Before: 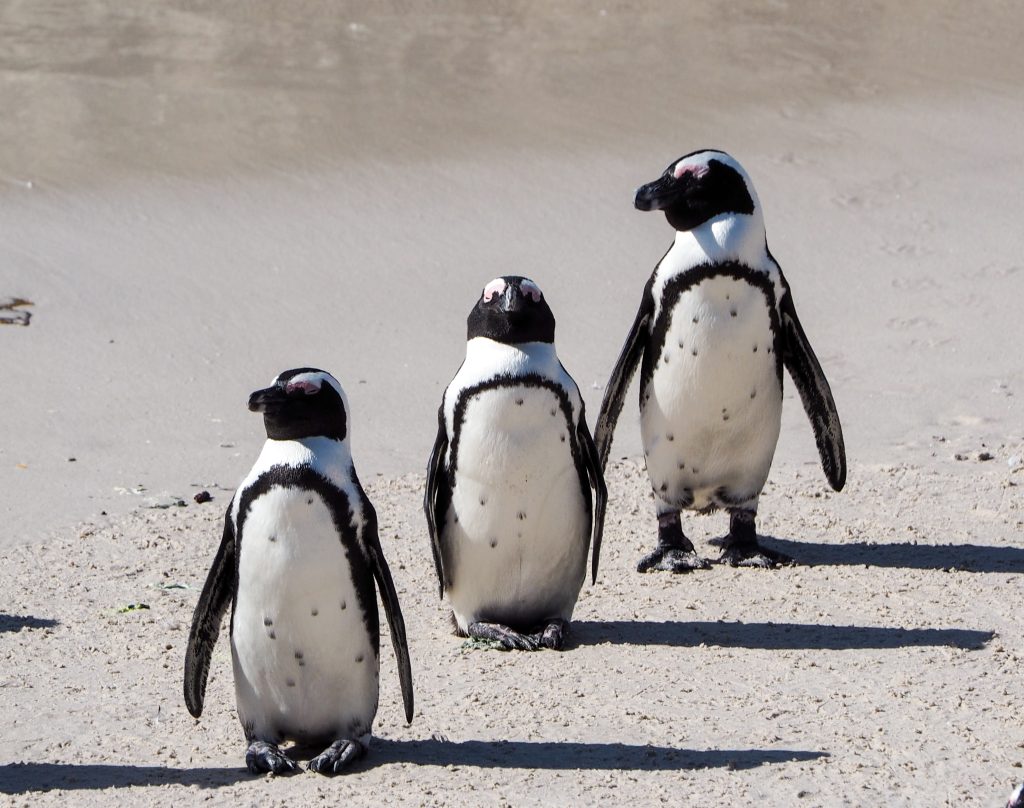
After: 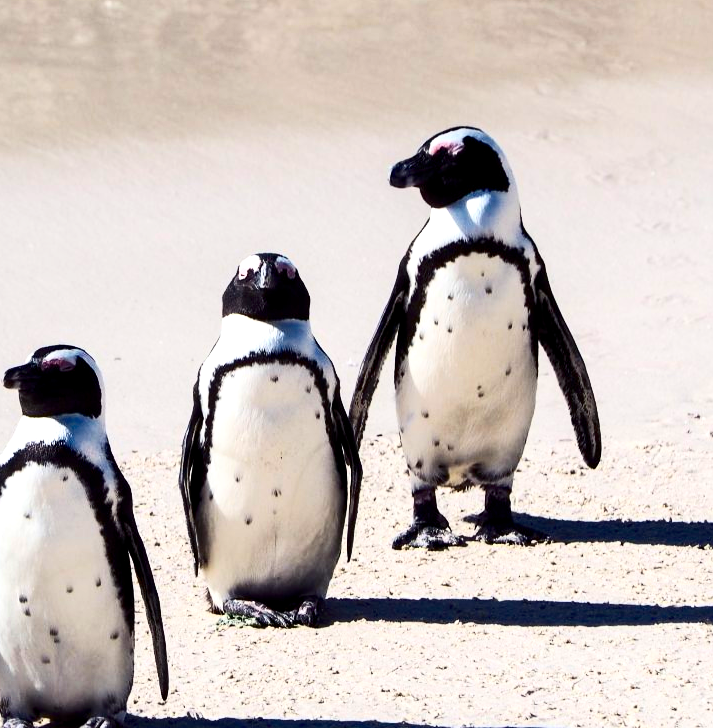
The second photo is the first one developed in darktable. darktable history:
color balance rgb: shadows lift › chroma 3.168%, shadows lift › hue 279.96°, global offset › luminance -0.239%, perceptual saturation grading › global saturation 30.264%, saturation formula JzAzBz (2021)
contrast brightness saturation: contrast 0.282
crop and rotate: left 24.021%, top 2.888%, right 6.271%, bottom 6.955%
exposure: exposure 0.478 EV, compensate highlight preservation false
